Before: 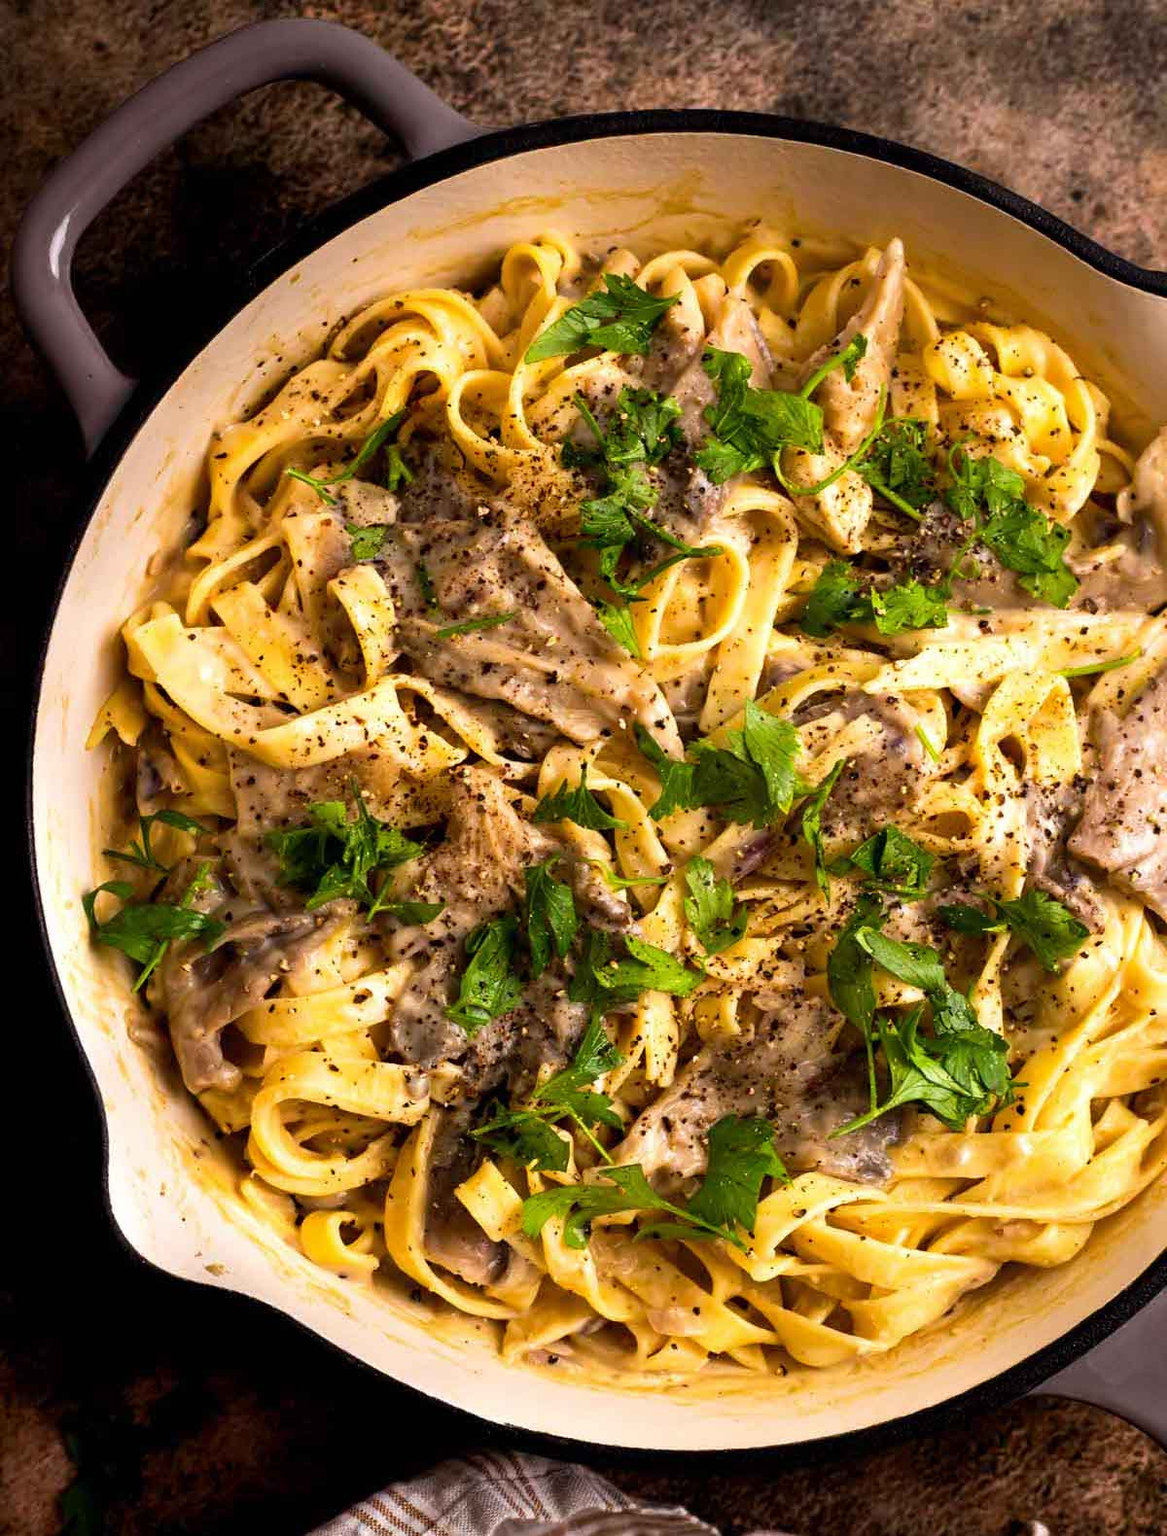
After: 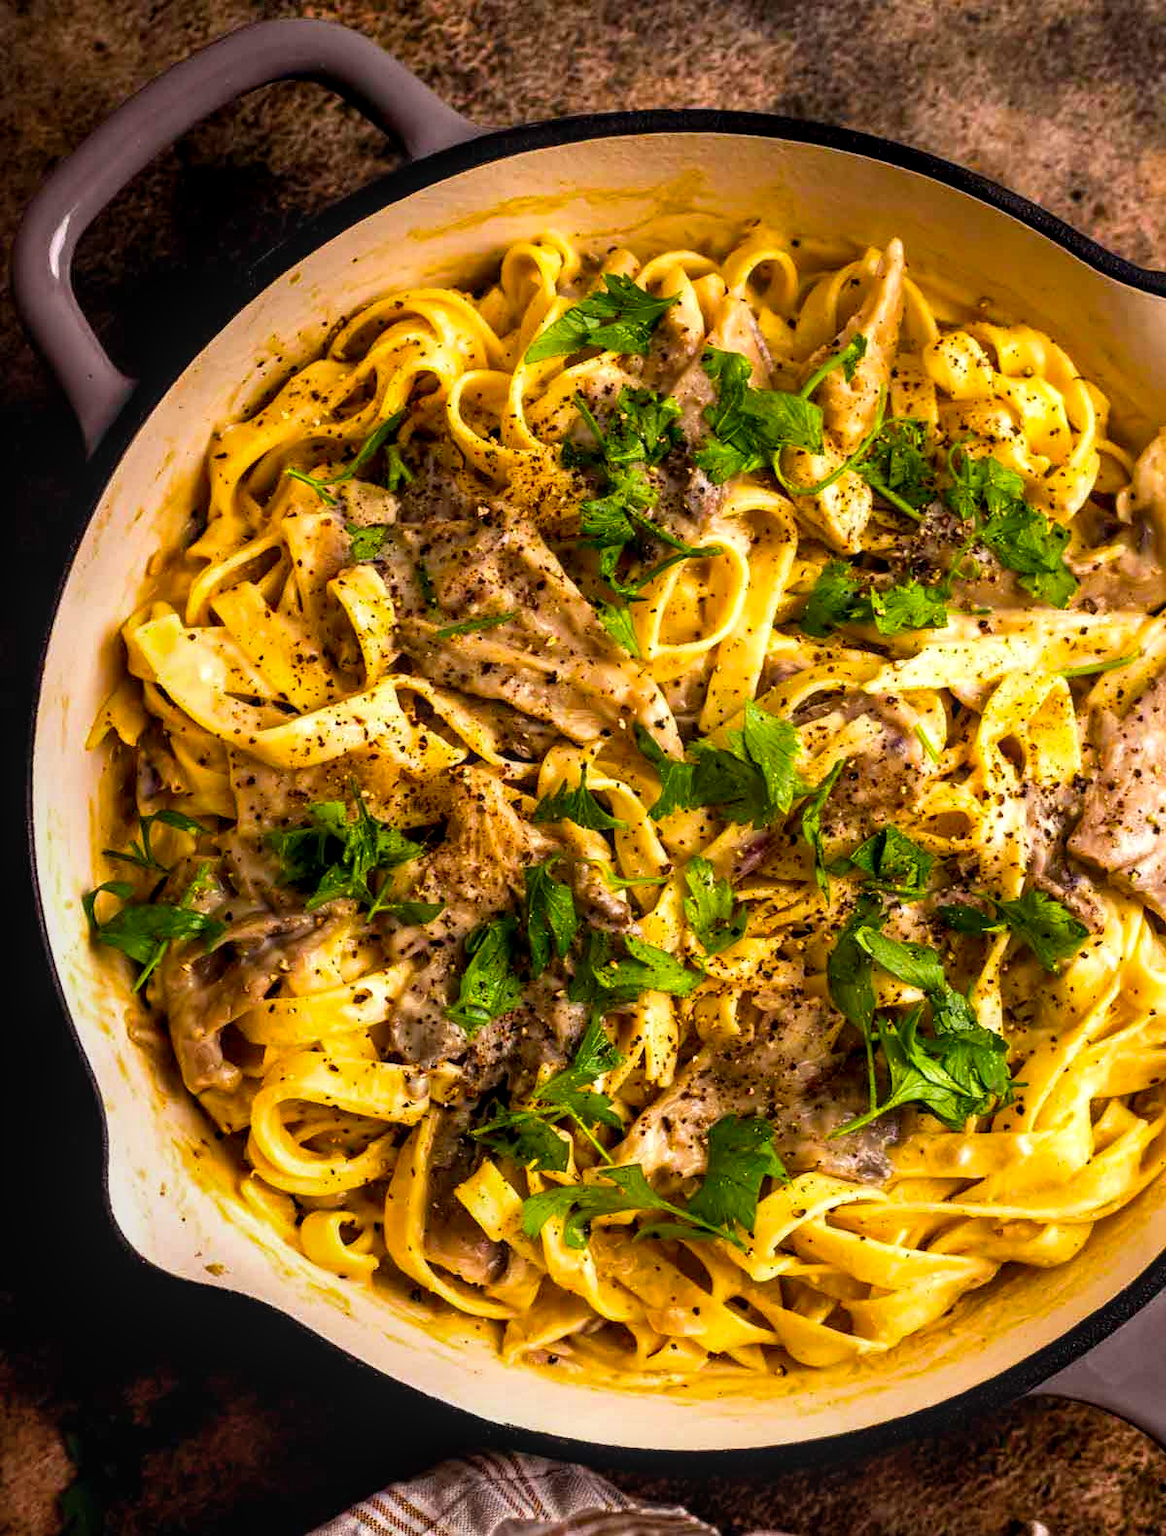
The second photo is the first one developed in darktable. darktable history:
local contrast: on, module defaults
white balance: red 1.009, blue 0.985
color balance rgb: perceptual saturation grading › global saturation 20%, global vibrance 20%
